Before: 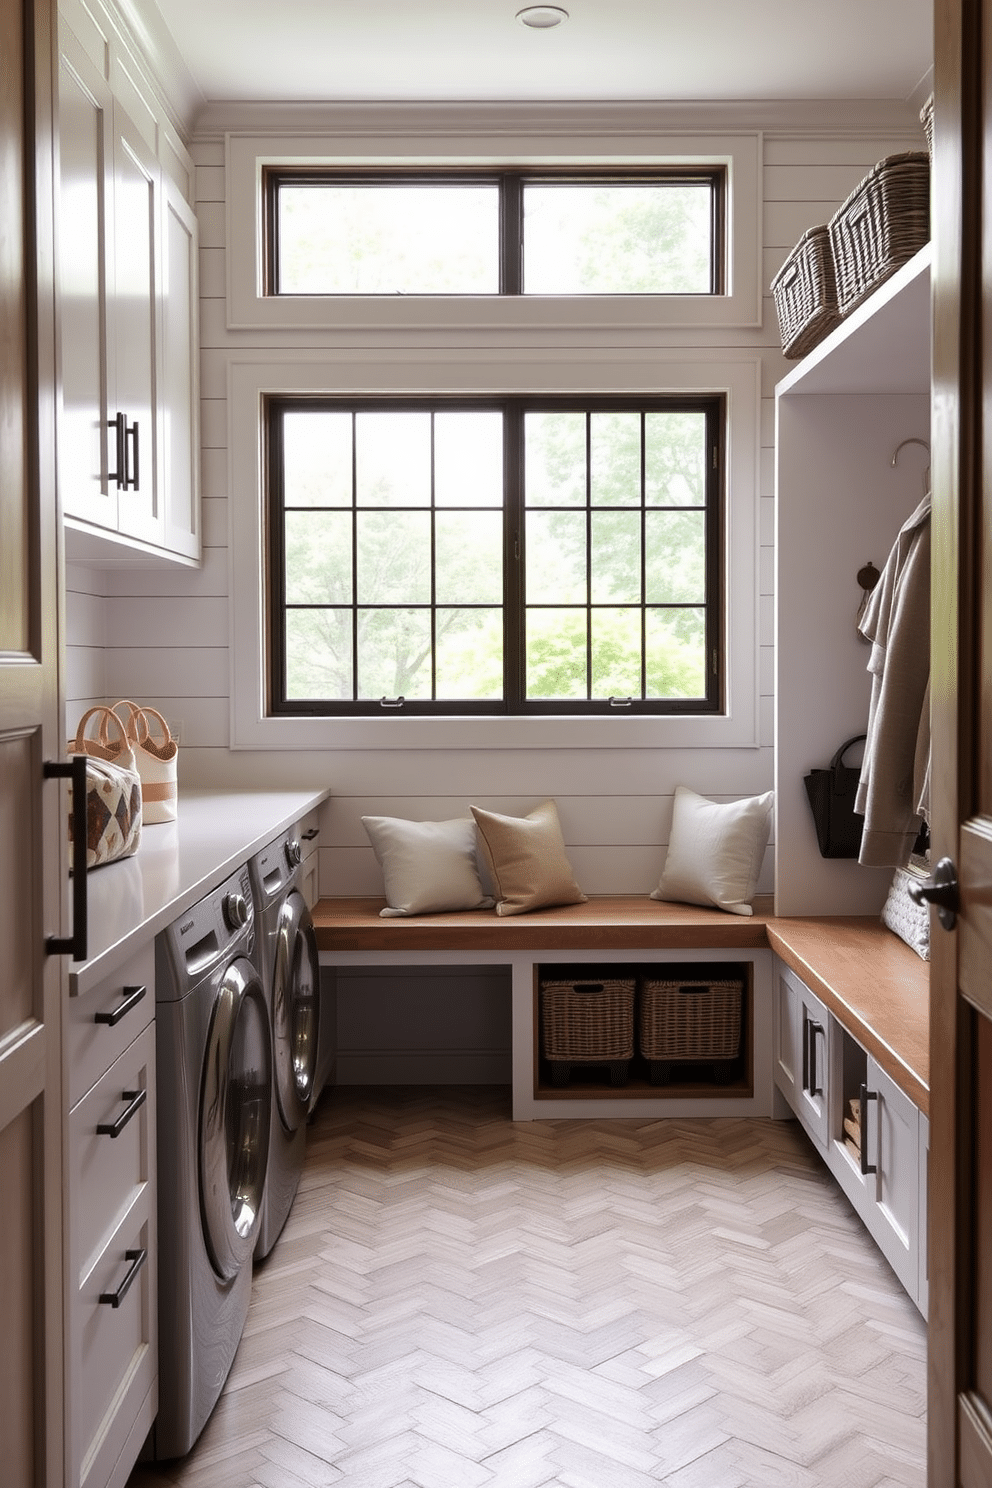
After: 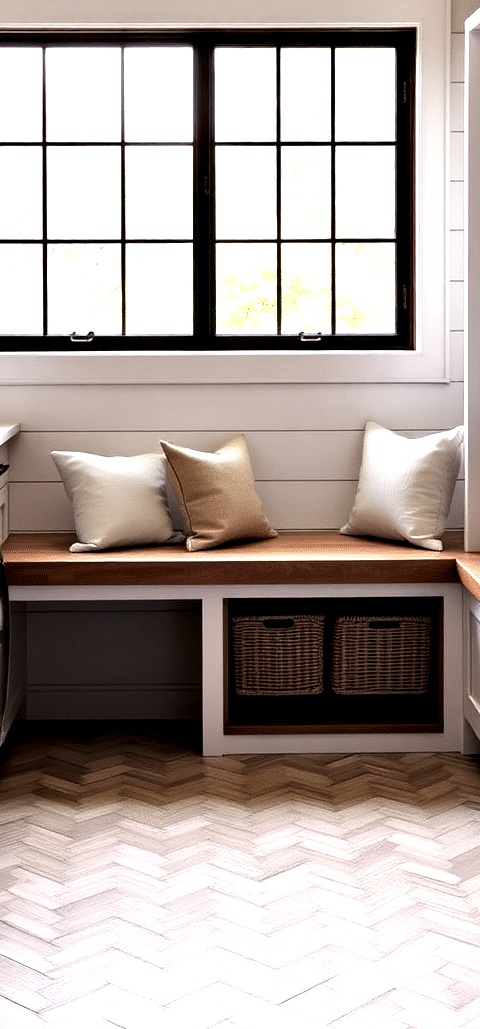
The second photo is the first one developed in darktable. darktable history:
crop: left 31.311%, top 24.546%, right 20.243%, bottom 6.272%
contrast equalizer: octaves 7, y [[0.6 ×6], [0.55 ×6], [0 ×6], [0 ×6], [0 ×6]]
tone equalizer: -8 EV -0.732 EV, -7 EV -0.718 EV, -6 EV -0.562 EV, -5 EV -0.393 EV, -3 EV 0.374 EV, -2 EV 0.6 EV, -1 EV 0.675 EV, +0 EV 0.774 EV, mask exposure compensation -0.511 EV
